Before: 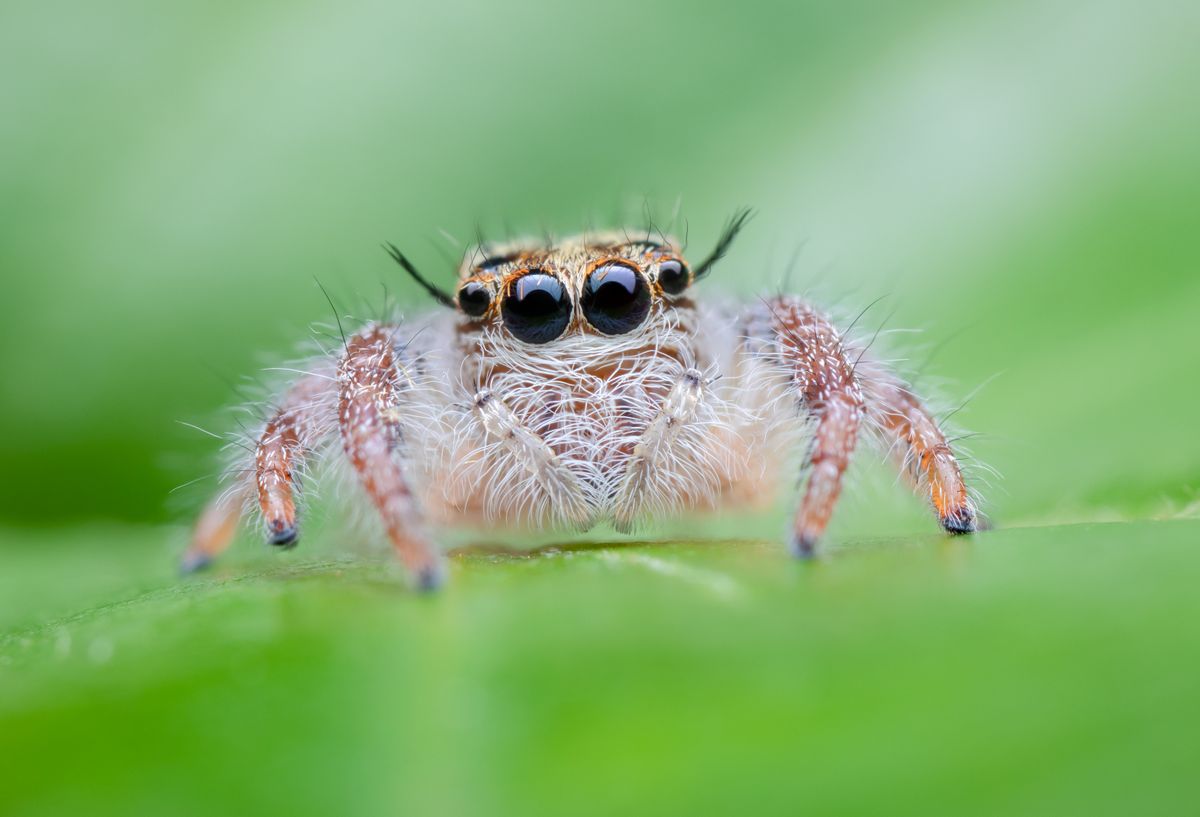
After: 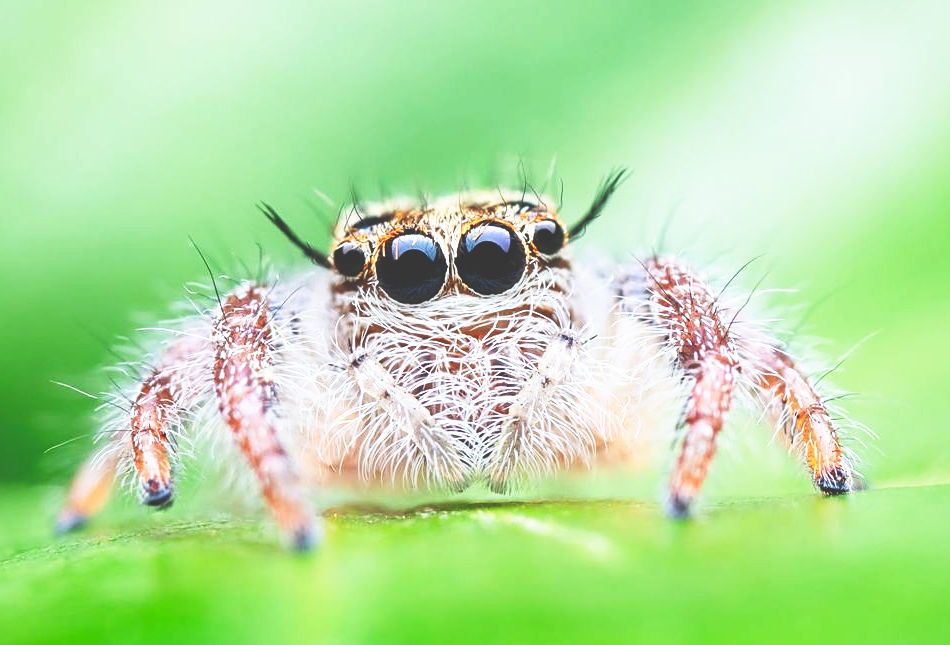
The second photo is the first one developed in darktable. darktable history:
crop and rotate: left 10.461%, top 4.982%, right 10.326%, bottom 16.004%
base curve: curves: ch0 [(0, 0.036) (0.007, 0.037) (0.604, 0.887) (1, 1)], preserve colors none
sharpen: on, module defaults
exposure: exposure 0.203 EV, compensate highlight preservation false
